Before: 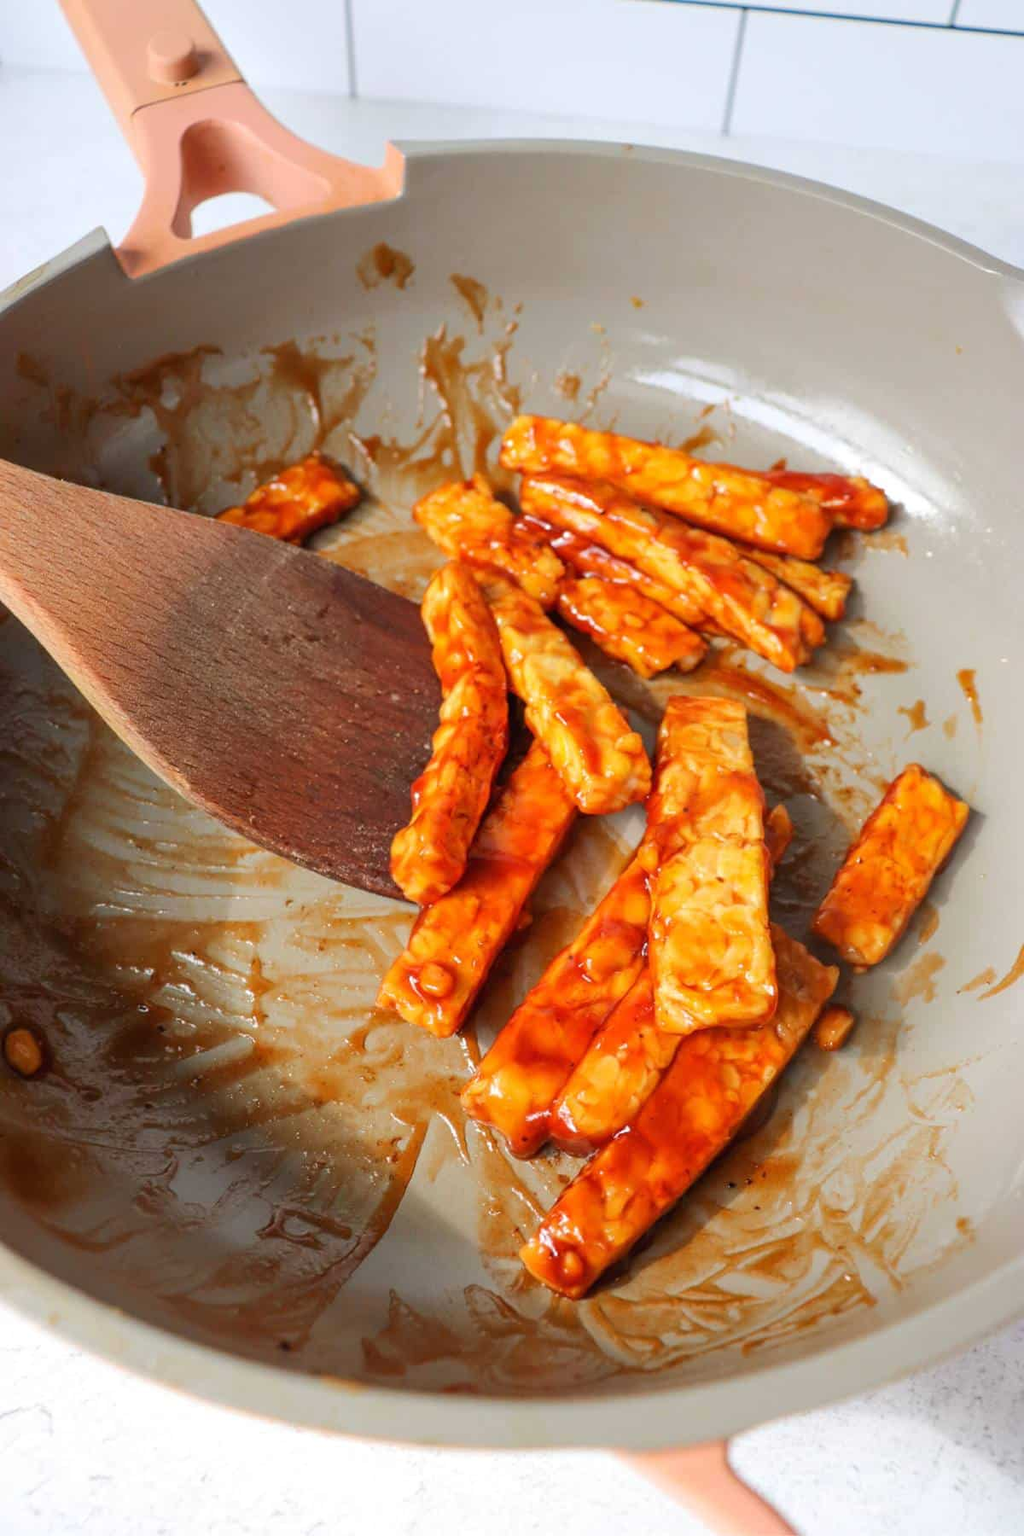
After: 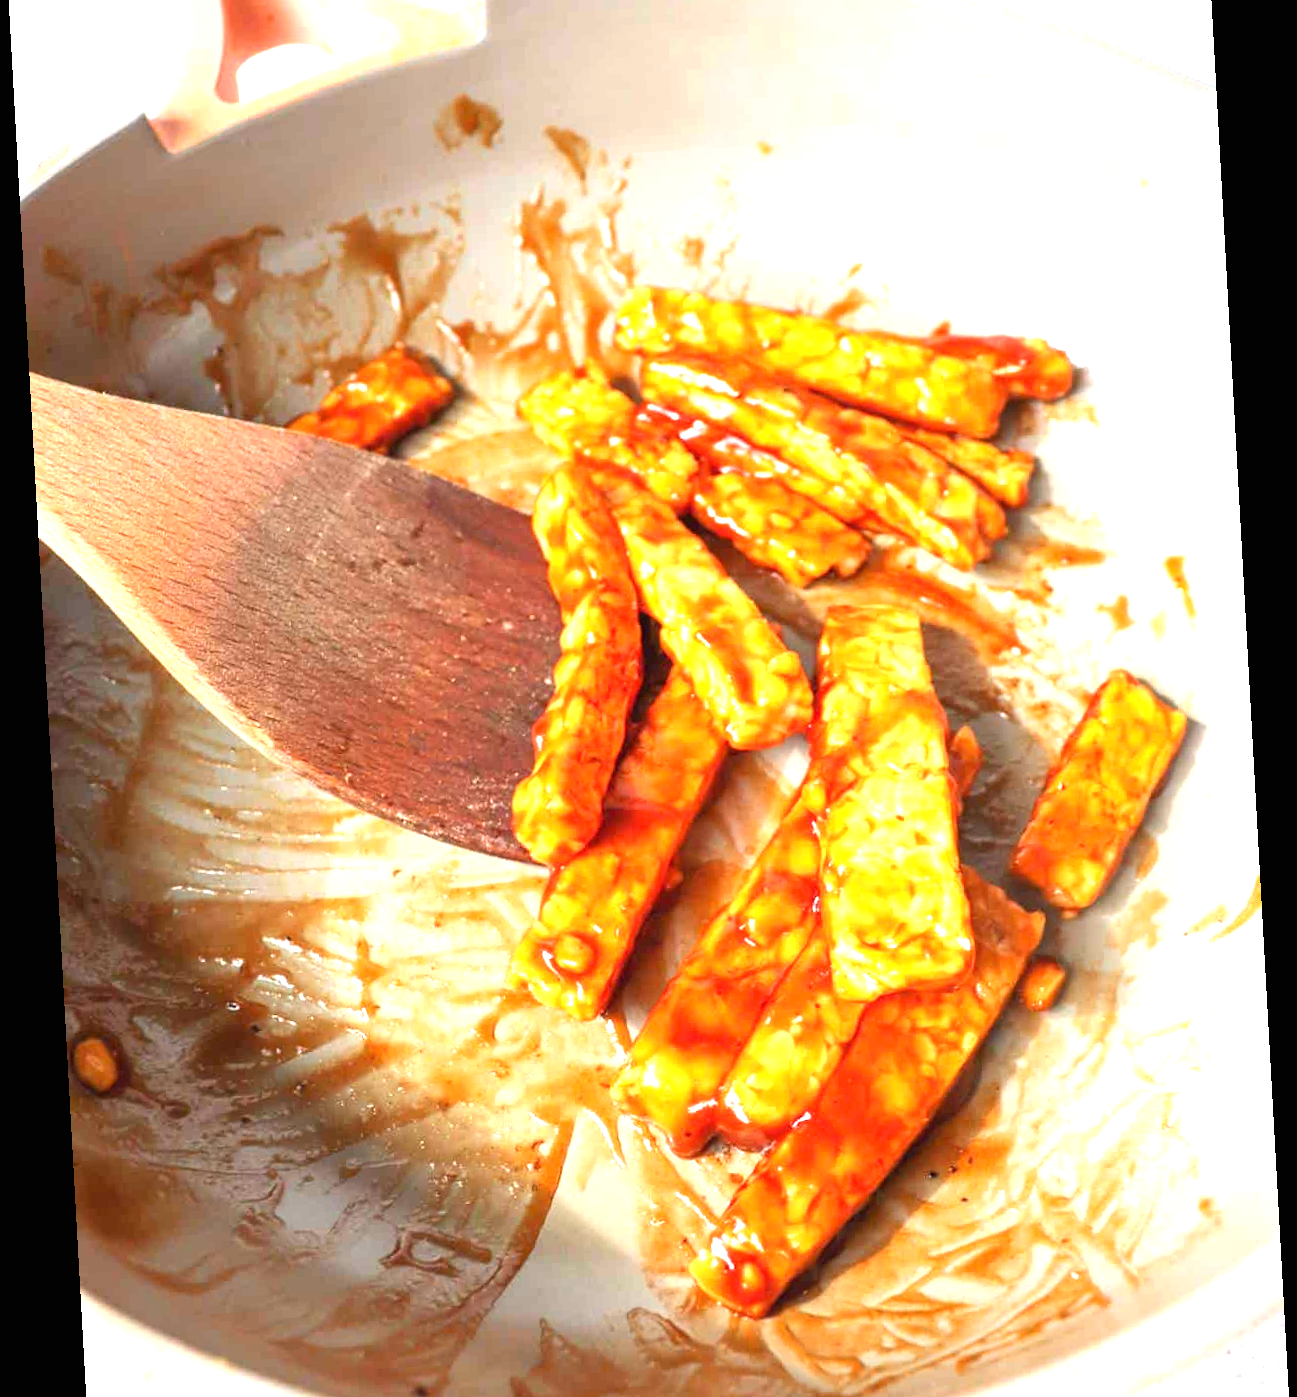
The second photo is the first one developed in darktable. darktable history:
exposure: black level correction 0, exposure 1.5 EV, compensate exposure bias true, compensate highlight preservation false
rotate and perspective: rotation -3.18°, automatic cropping off
crop and rotate: top 12.5%, bottom 12.5%
